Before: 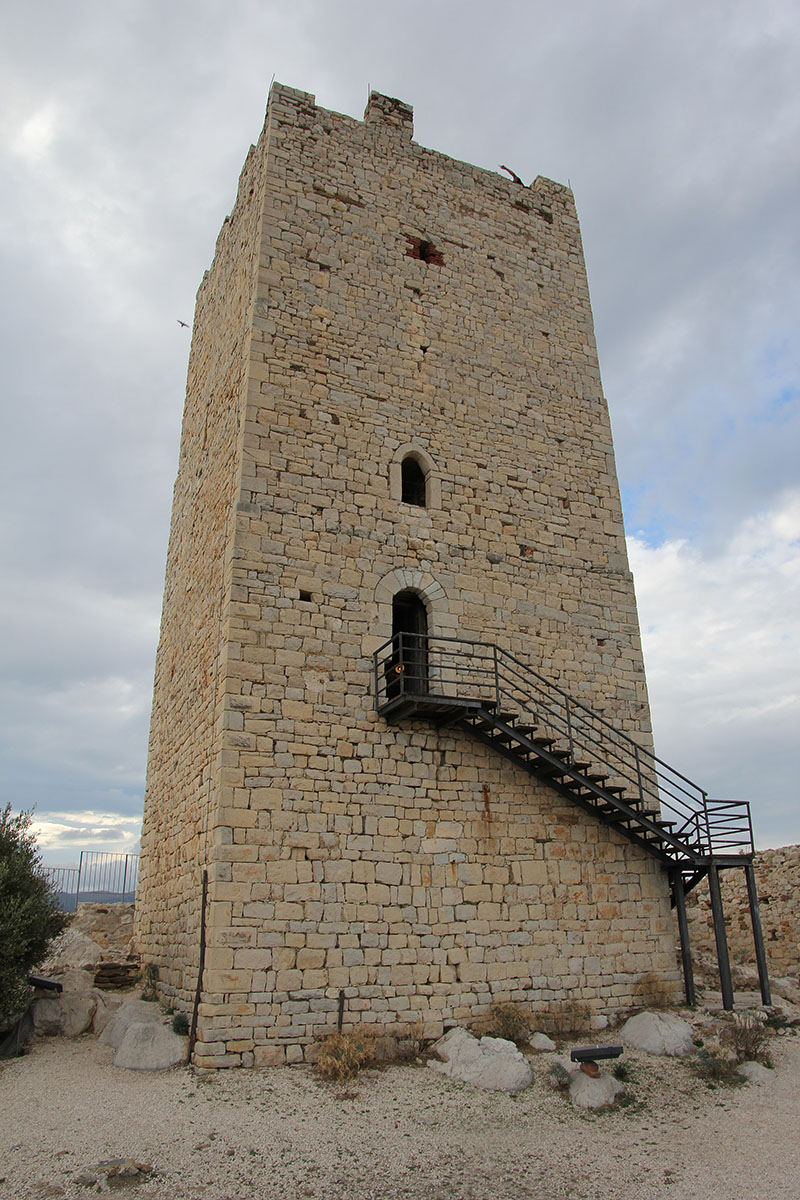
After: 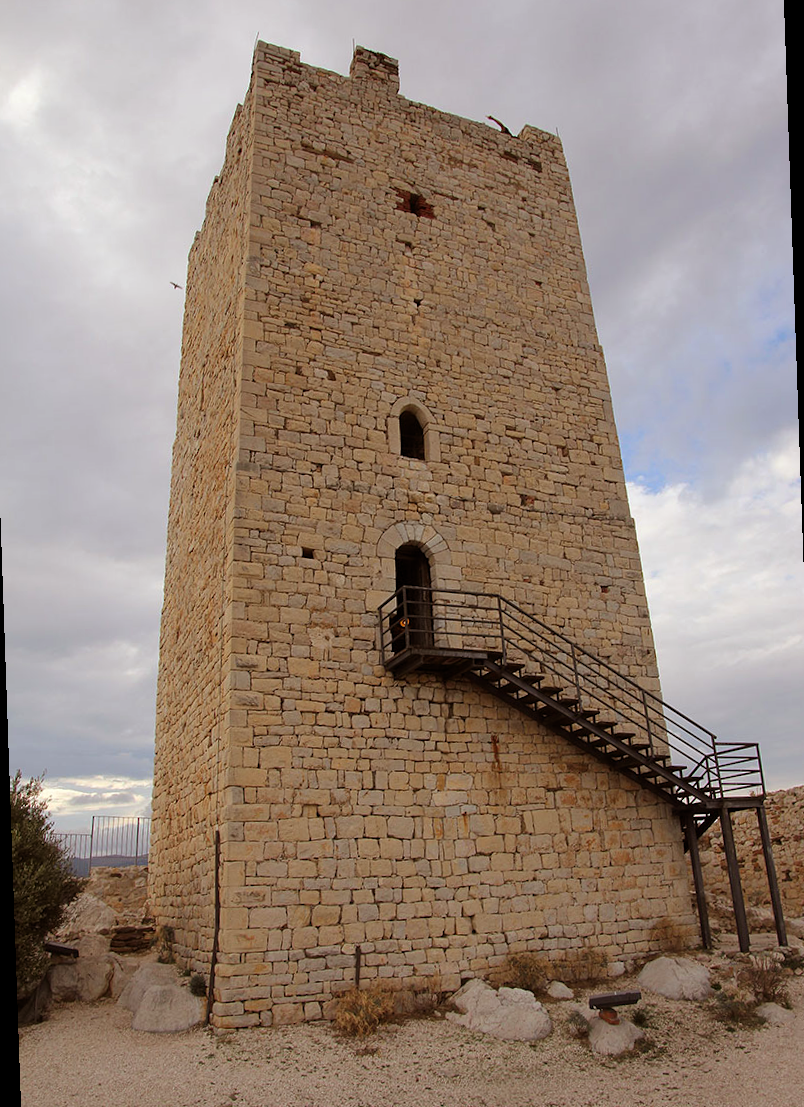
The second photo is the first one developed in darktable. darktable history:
white balance: emerald 1
rgb levels: mode RGB, independent channels, levels [[0, 0.5, 1], [0, 0.521, 1], [0, 0.536, 1]]
rotate and perspective: rotation -2°, crop left 0.022, crop right 0.978, crop top 0.049, crop bottom 0.951
